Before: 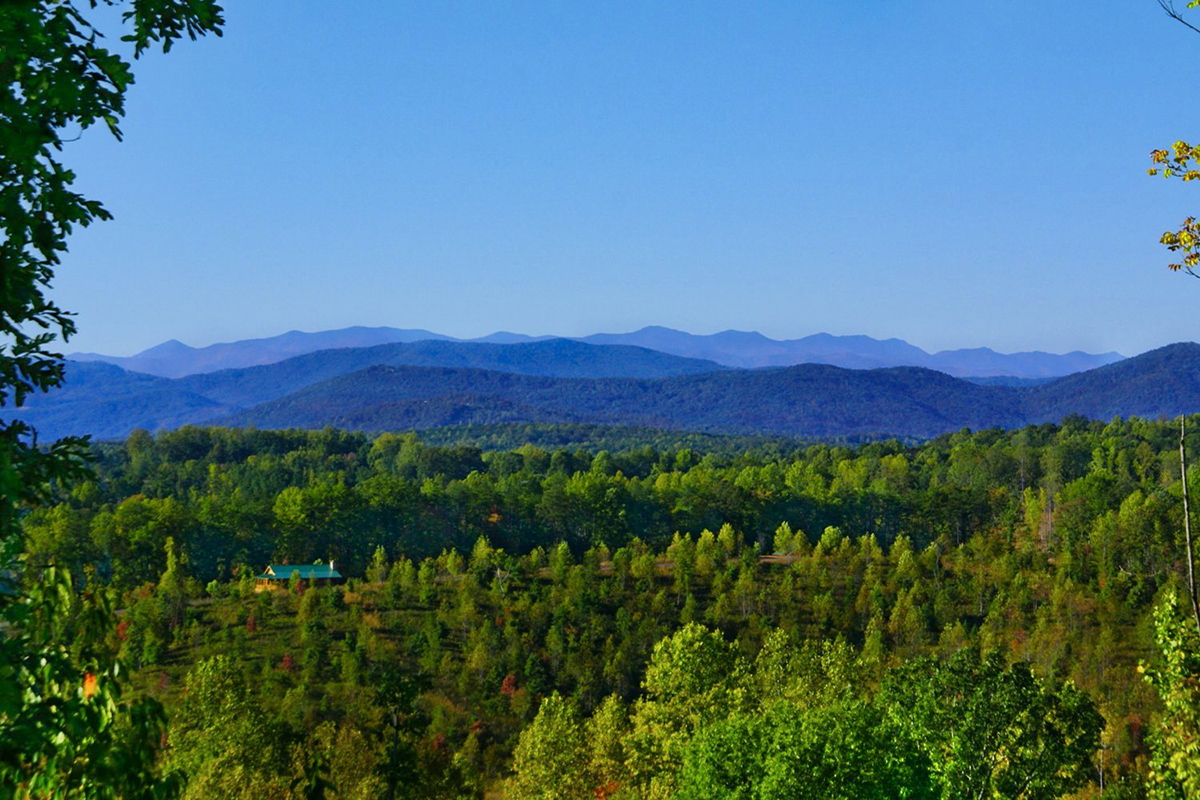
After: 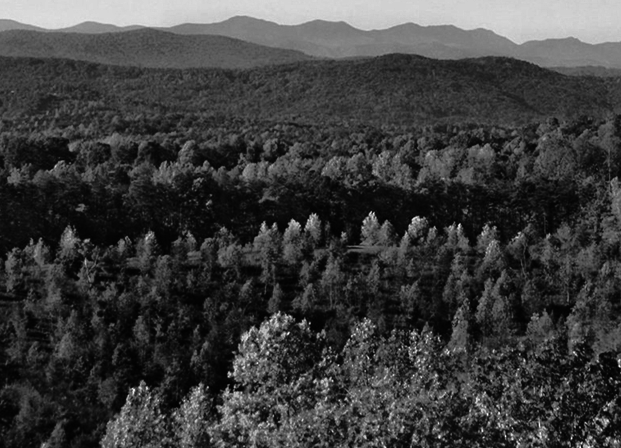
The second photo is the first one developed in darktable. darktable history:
tone curve: curves: ch0 [(0, 0) (0.126, 0.061) (0.362, 0.382) (0.498, 0.498) (0.706, 0.712) (1, 1)]; ch1 [(0, 0) (0.5, 0.497) (0.55, 0.578) (1, 1)]; ch2 [(0, 0) (0.44, 0.424) (0.489, 0.486) (0.537, 0.538) (1, 1)], color space Lab, independent channels, preserve colors none
crop: left 34.479%, top 38.822%, right 13.718%, bottom 5.172%
base curve: curves: ch0 [(0, 0) (0.826, 0.587) (1, 1)]
exposure: exposure 0.785 EV, compensate highlight preservation false
monochrome: a 14.95, b -89.96
contrast brightness saturation: contrast 0.26, brightness 0.02, saturation 0.87
